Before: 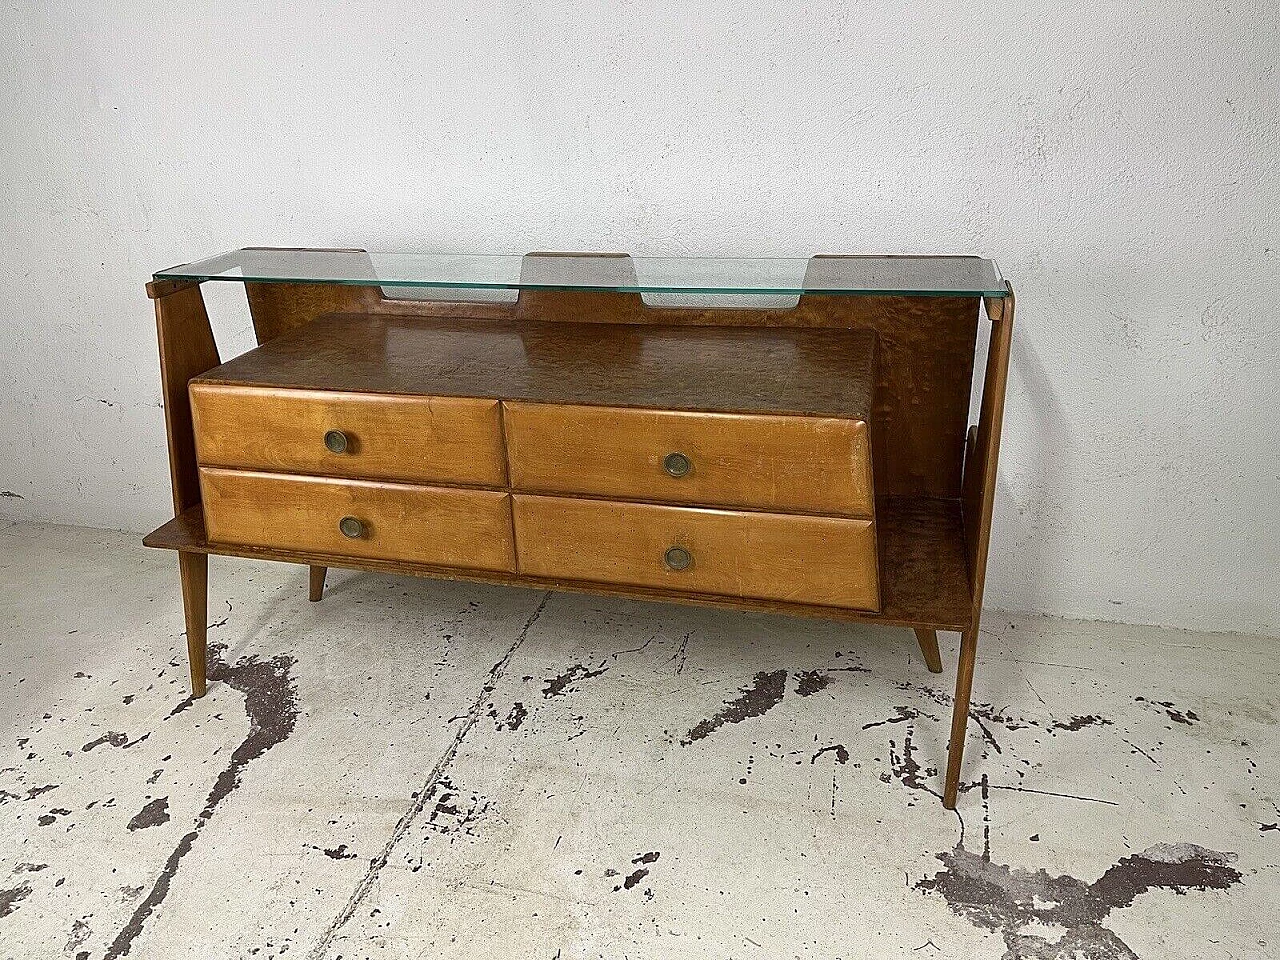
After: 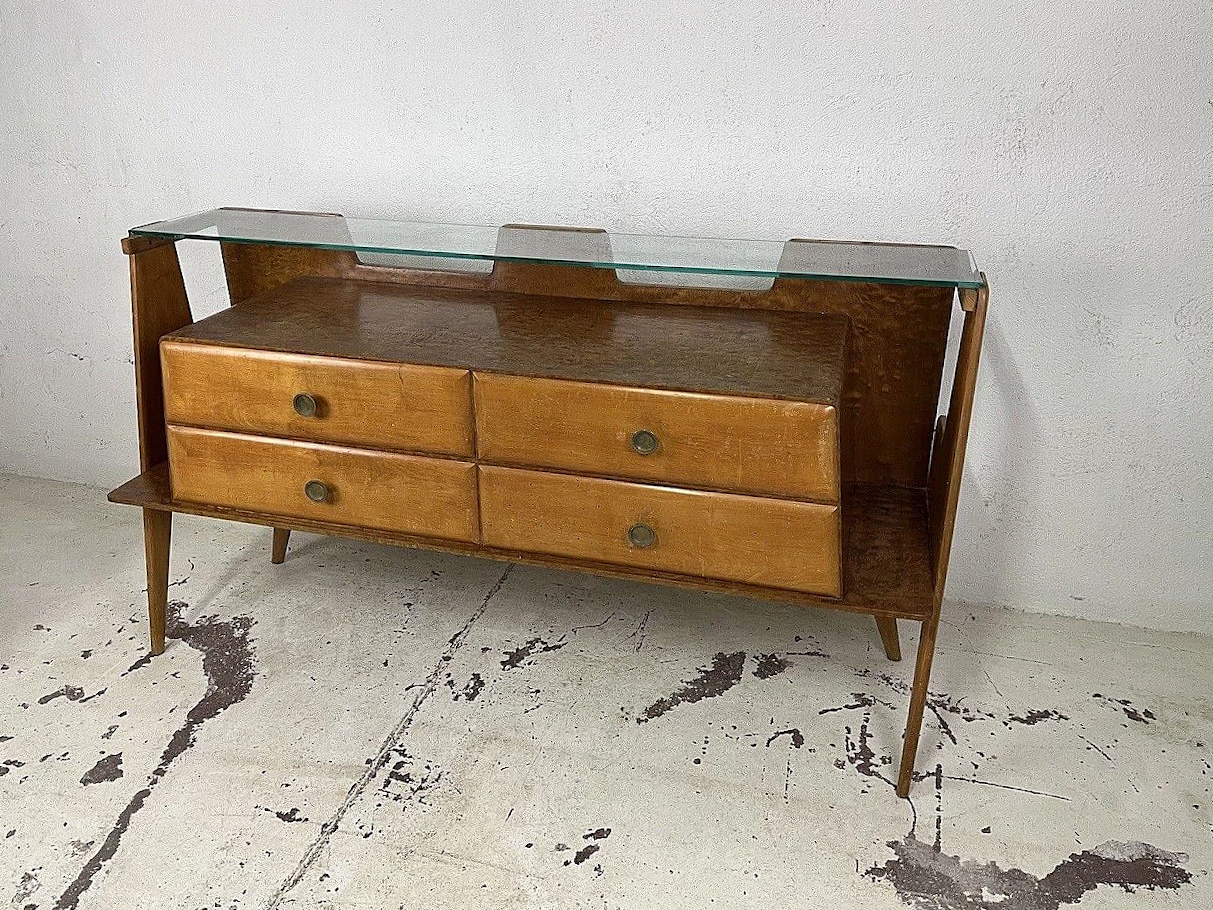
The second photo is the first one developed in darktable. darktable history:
crop and rotate: angle -2.39°
